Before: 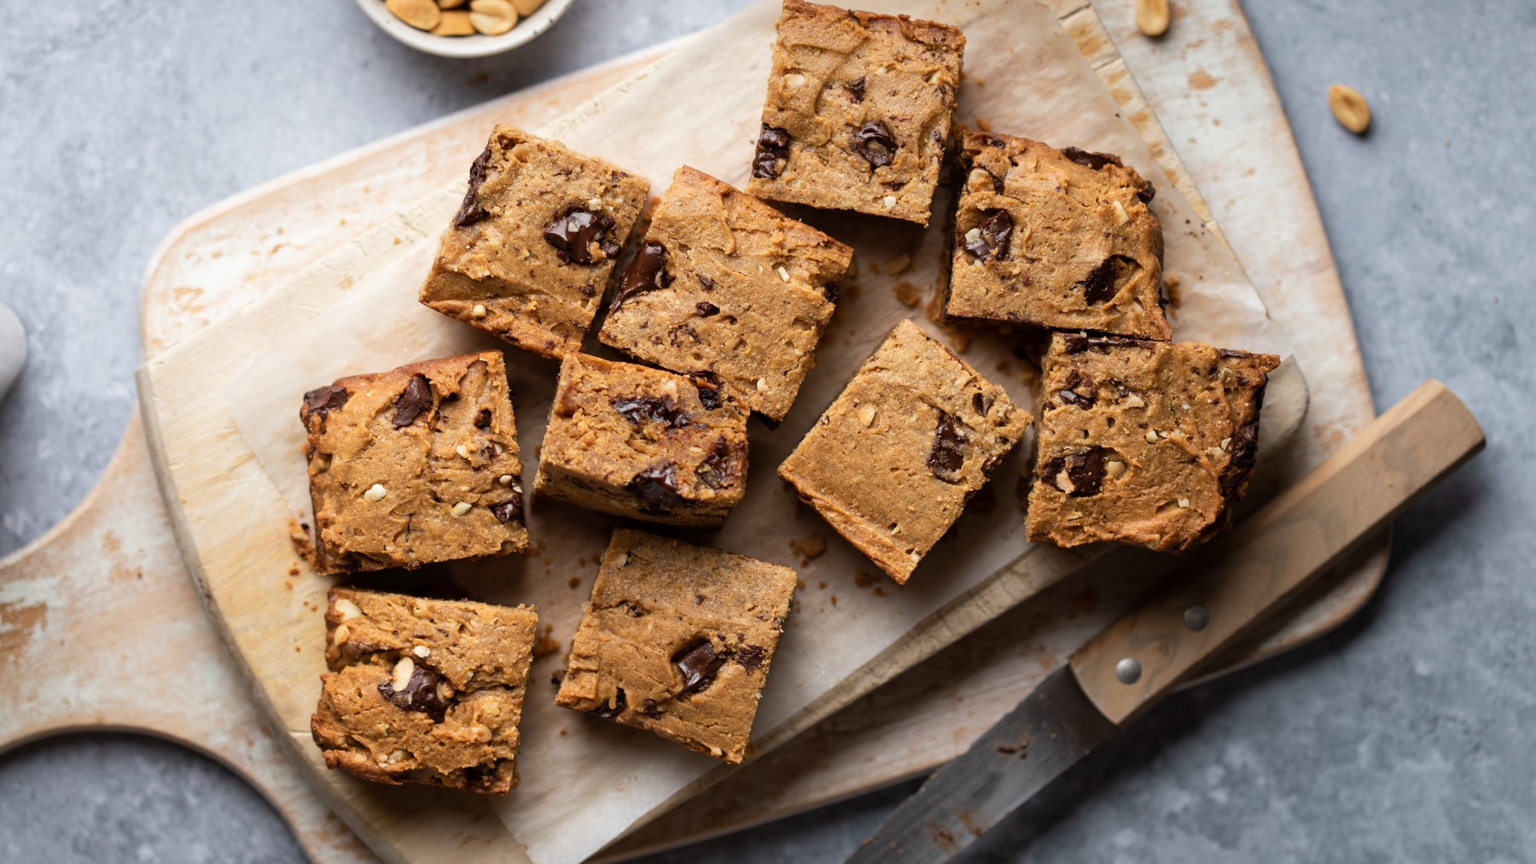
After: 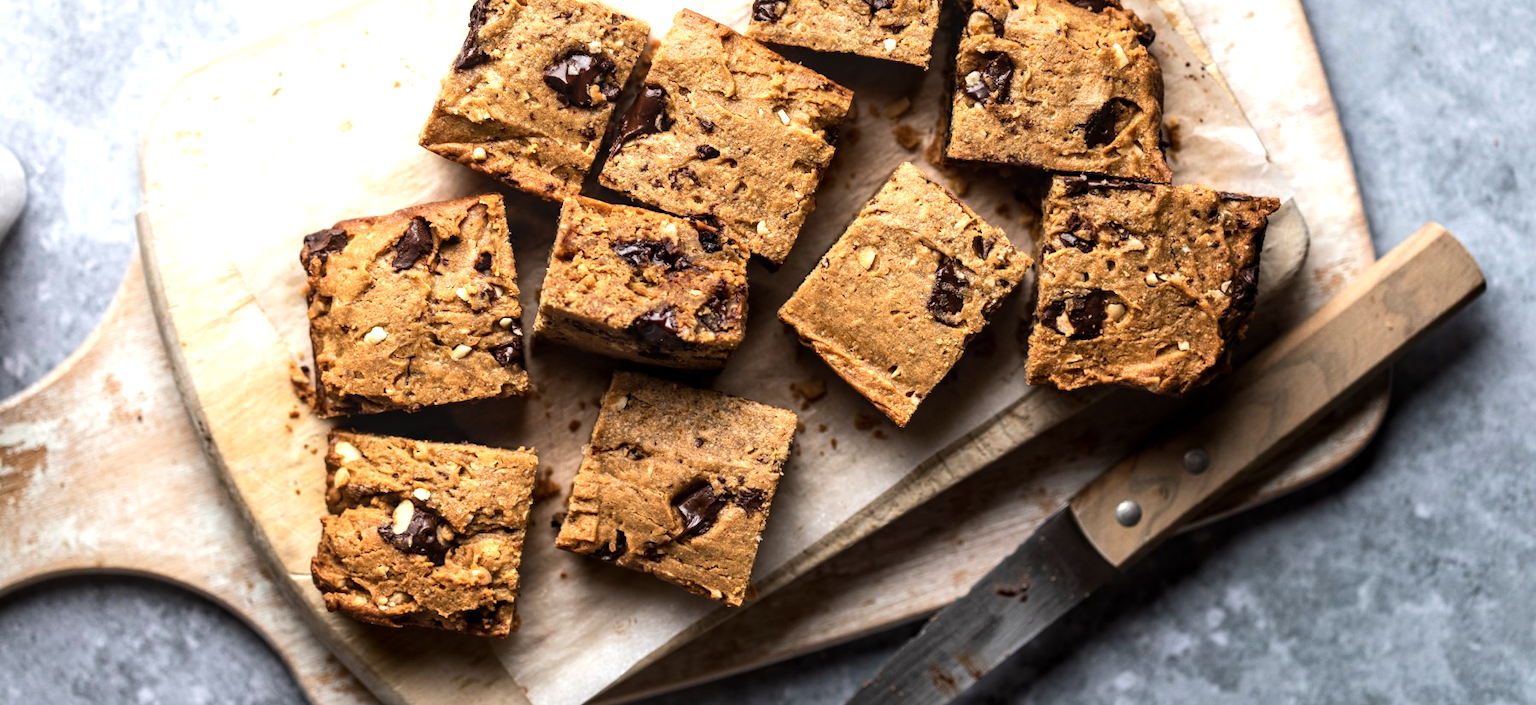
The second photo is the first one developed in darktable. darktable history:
crop and rotate: top 18.265%
local contrast: on, module defaults
tone equalizer: -8 EV -0.714 EV, -7 EV -0.714 EV, -6 EV -0.628 EV, -5 EV -0.374 EV, -3 EV 0.388 EV, -2 EV 0.6 EV, -1 EV 0.699 EV, +0 EV 0.737 EV, edges refinement/feathering 500, mask exposure compensation -1.57 EV, preserve details no
